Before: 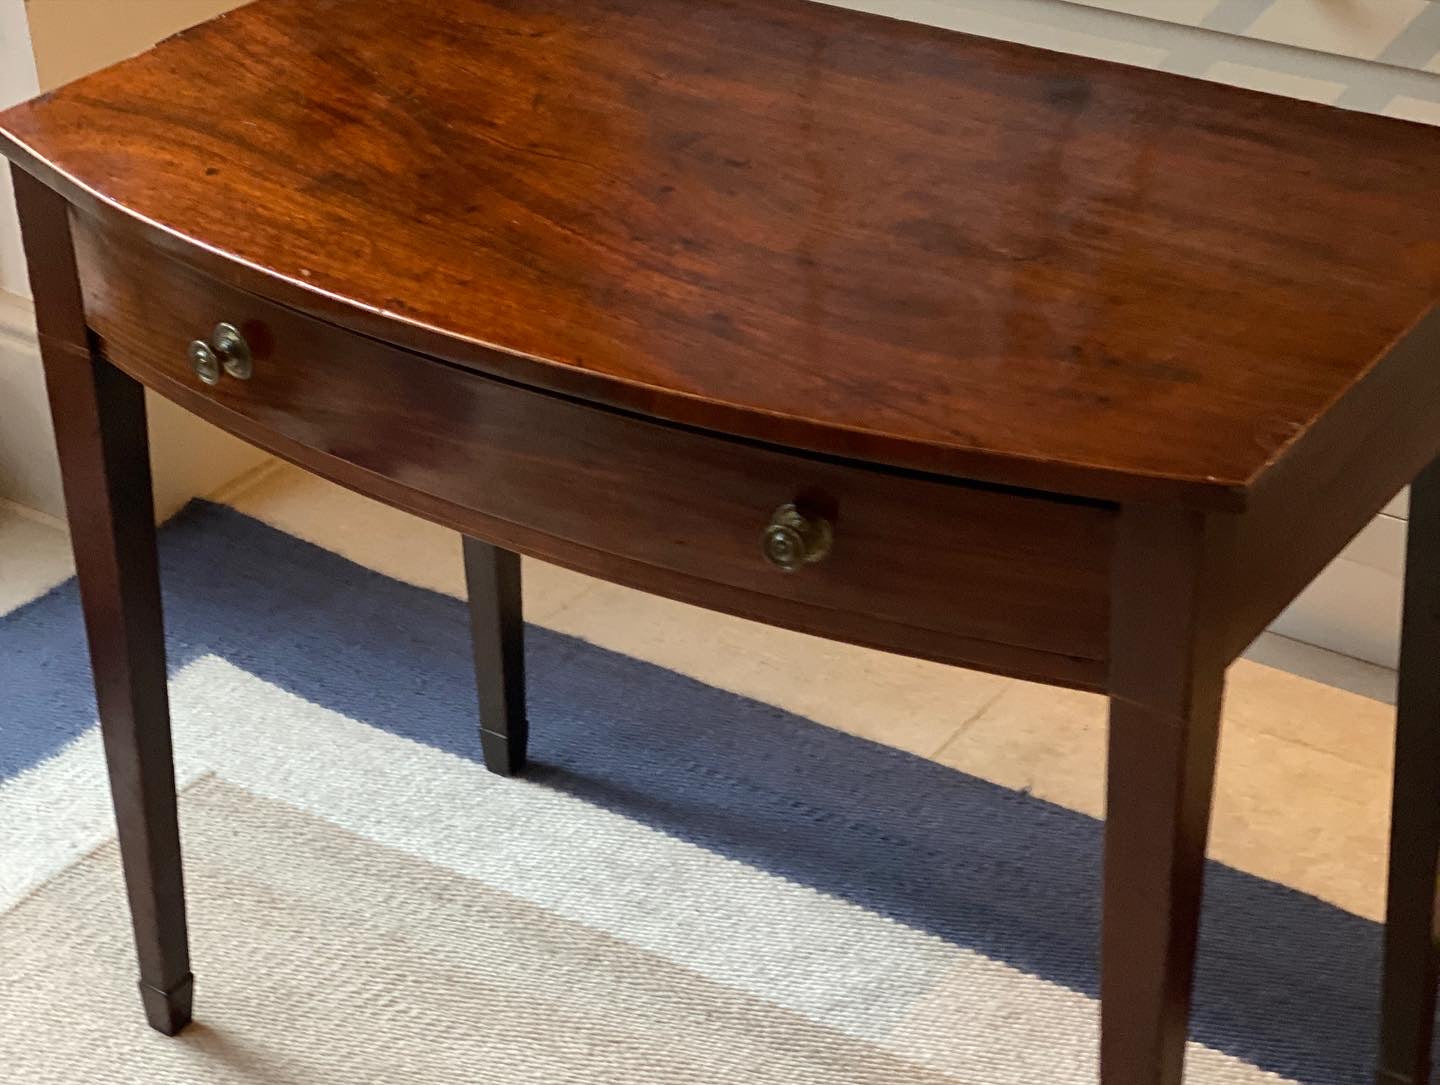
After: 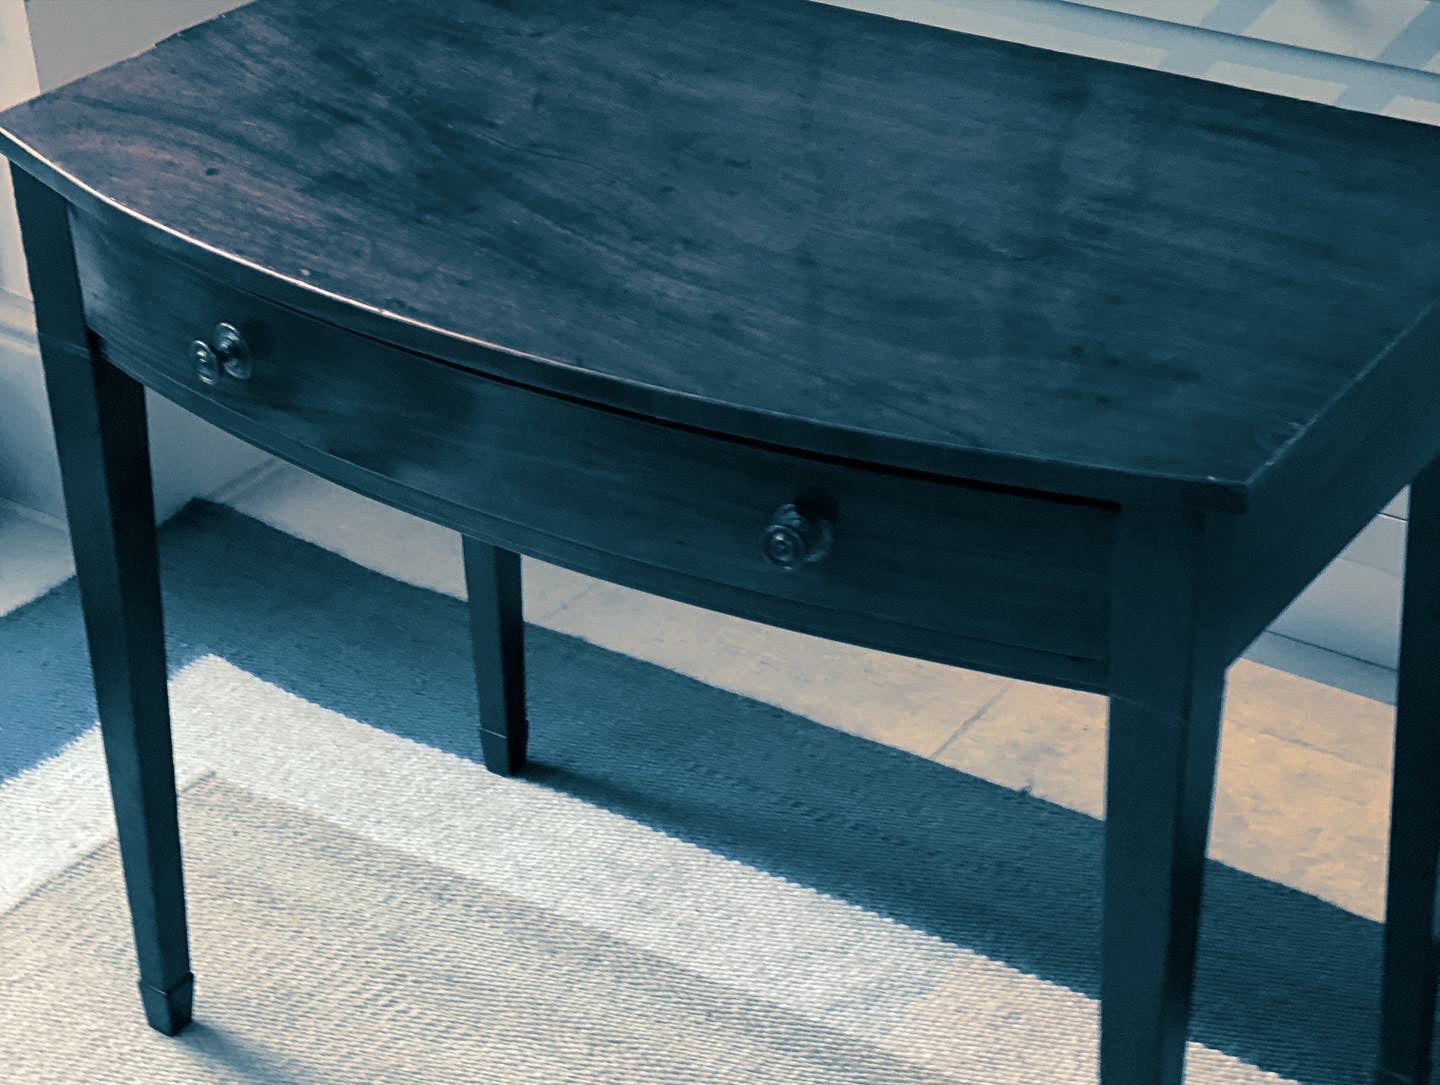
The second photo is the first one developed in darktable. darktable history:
split-toning: shadows › hue 212.4°, balance -70
